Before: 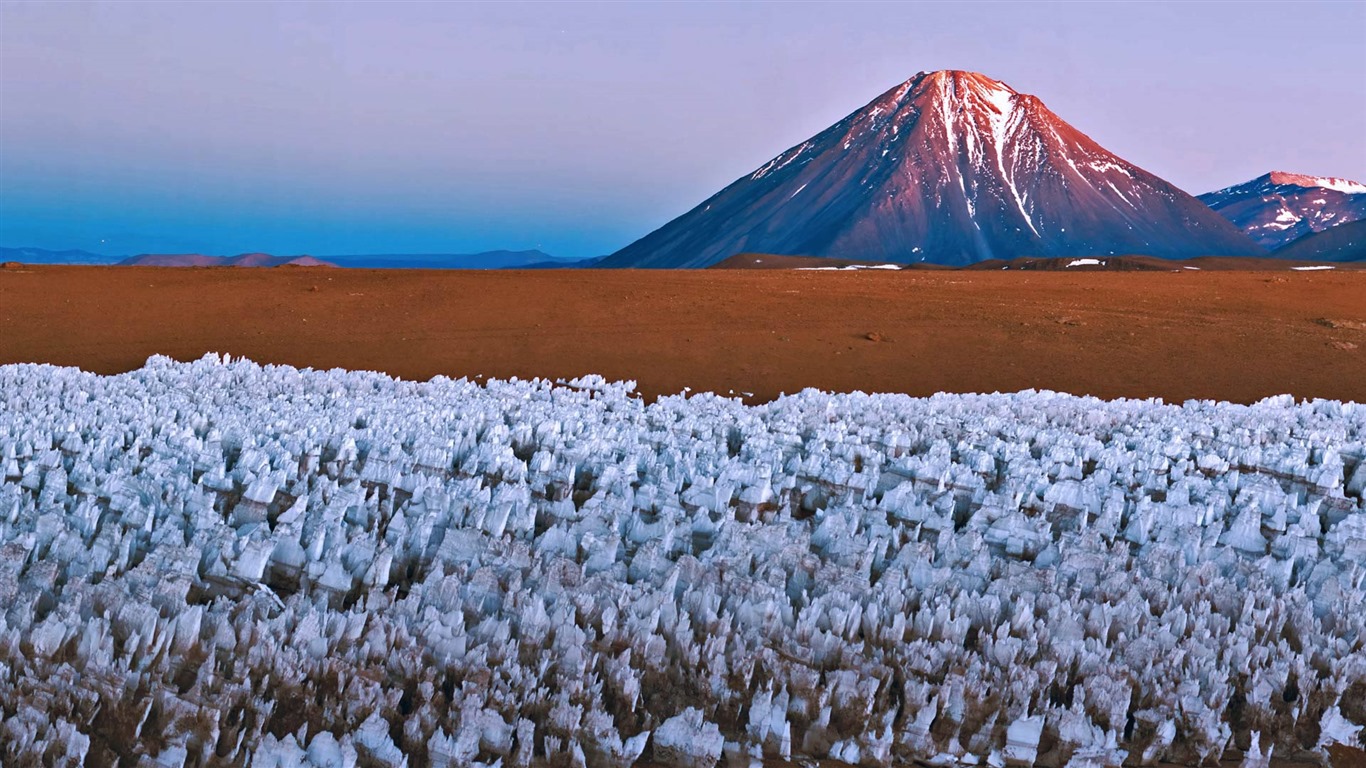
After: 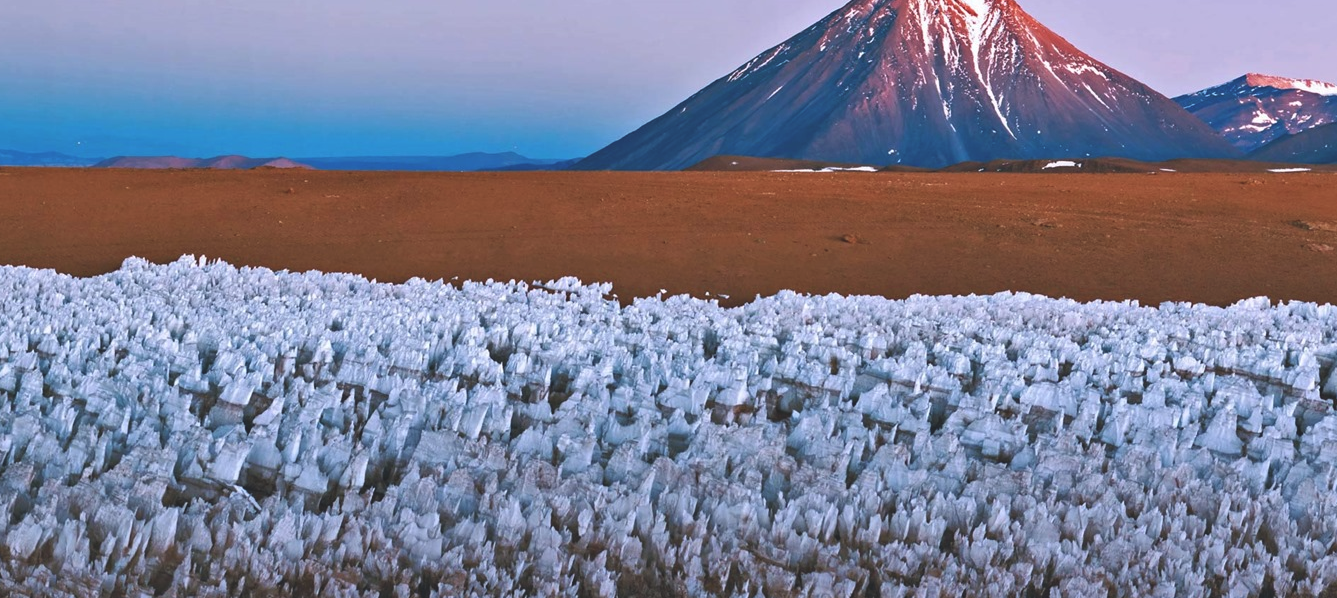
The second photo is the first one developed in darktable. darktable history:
crop and rotate: left 1.814%, top 12.818%, right 0.25%, bottom 9.225%
base curve: preserve colors none
exposure: black level correction -0.015, compensate highlight preservation false
